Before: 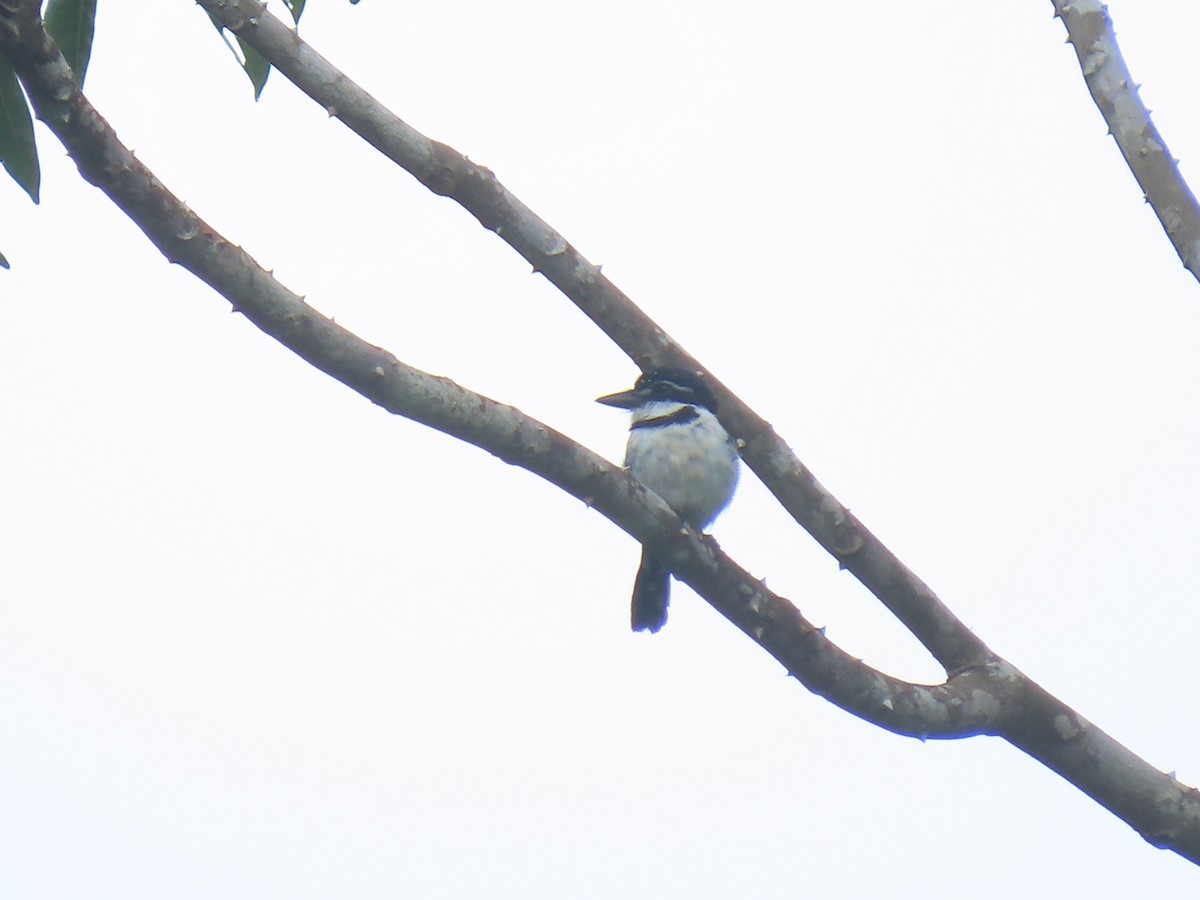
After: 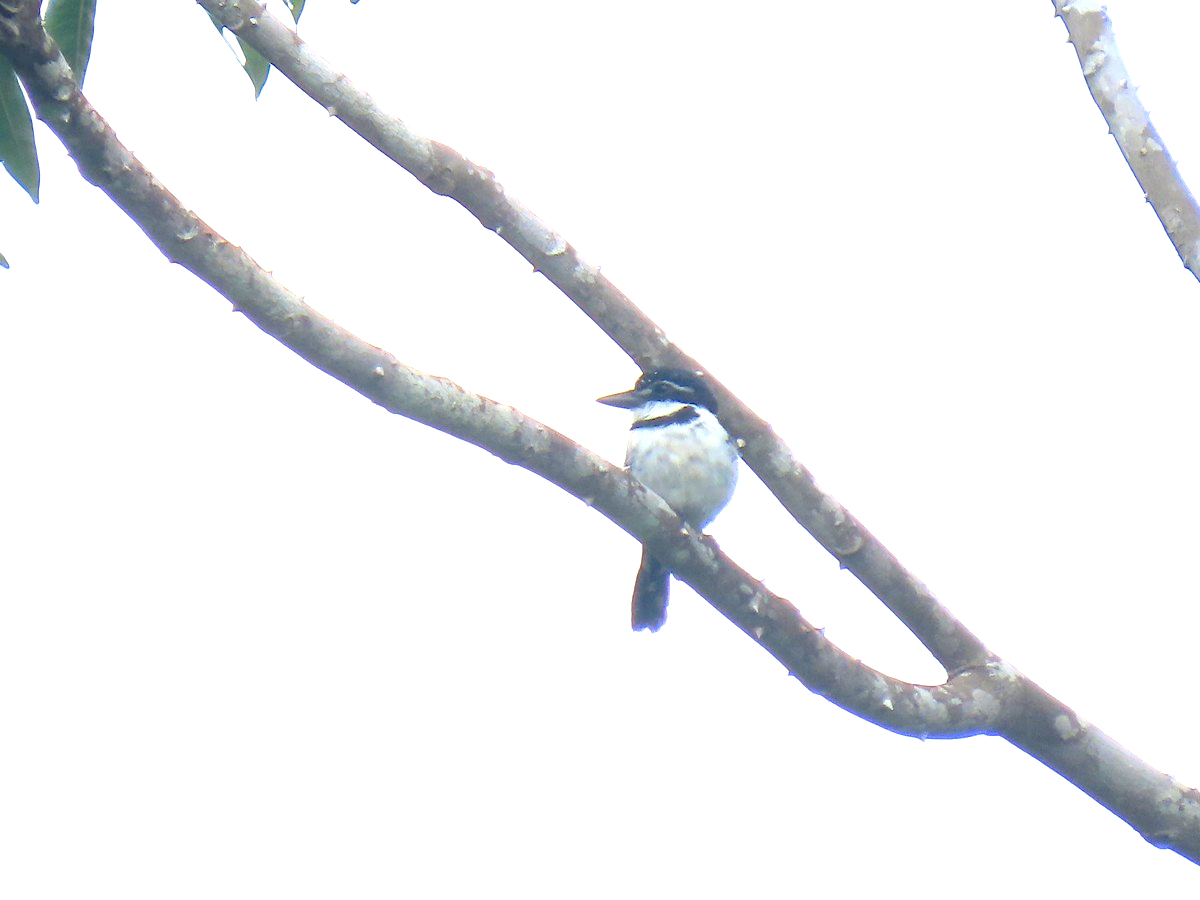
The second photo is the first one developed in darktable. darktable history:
haze removal: adaptive false
base curve: curves: ch0 [(0, 0) (0.073, 0.04) (0.157, 0.139) (0.492, 0.492) (0.758, 0.758) (1, 1)], preserve colors none
exposure: black level correction 0, exposure 1.1 EV, compensate exposure bias true, compensate highlight preservation false
